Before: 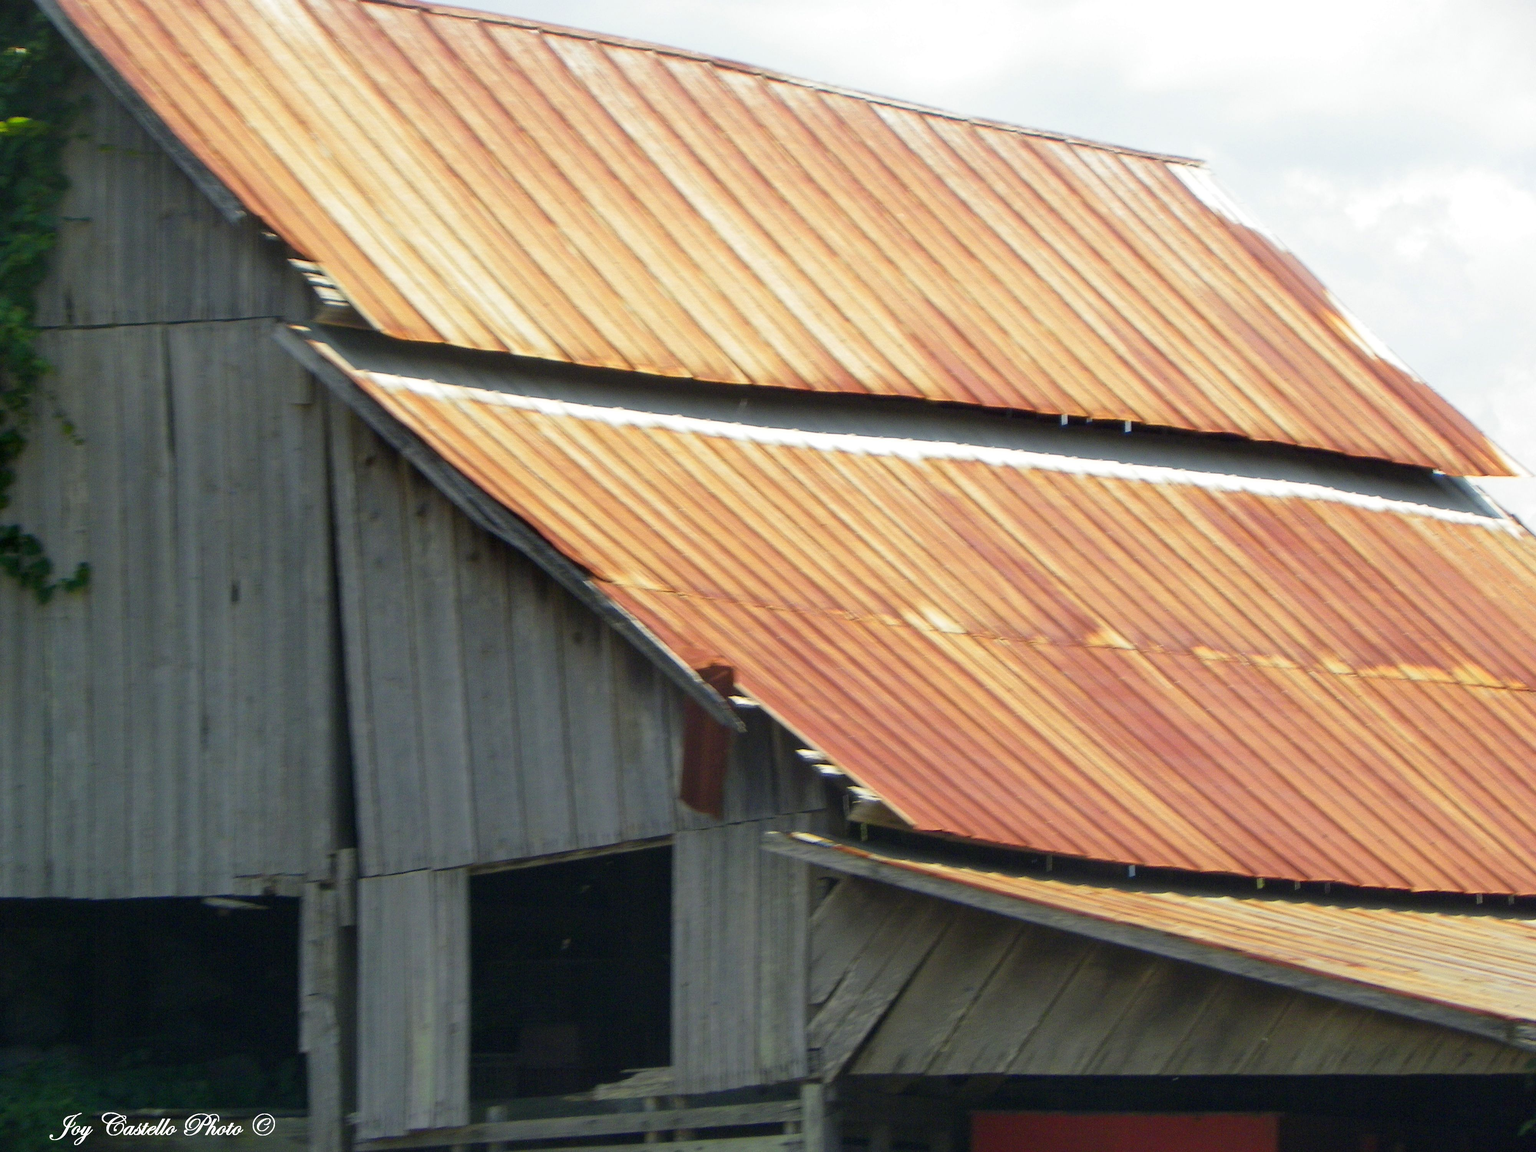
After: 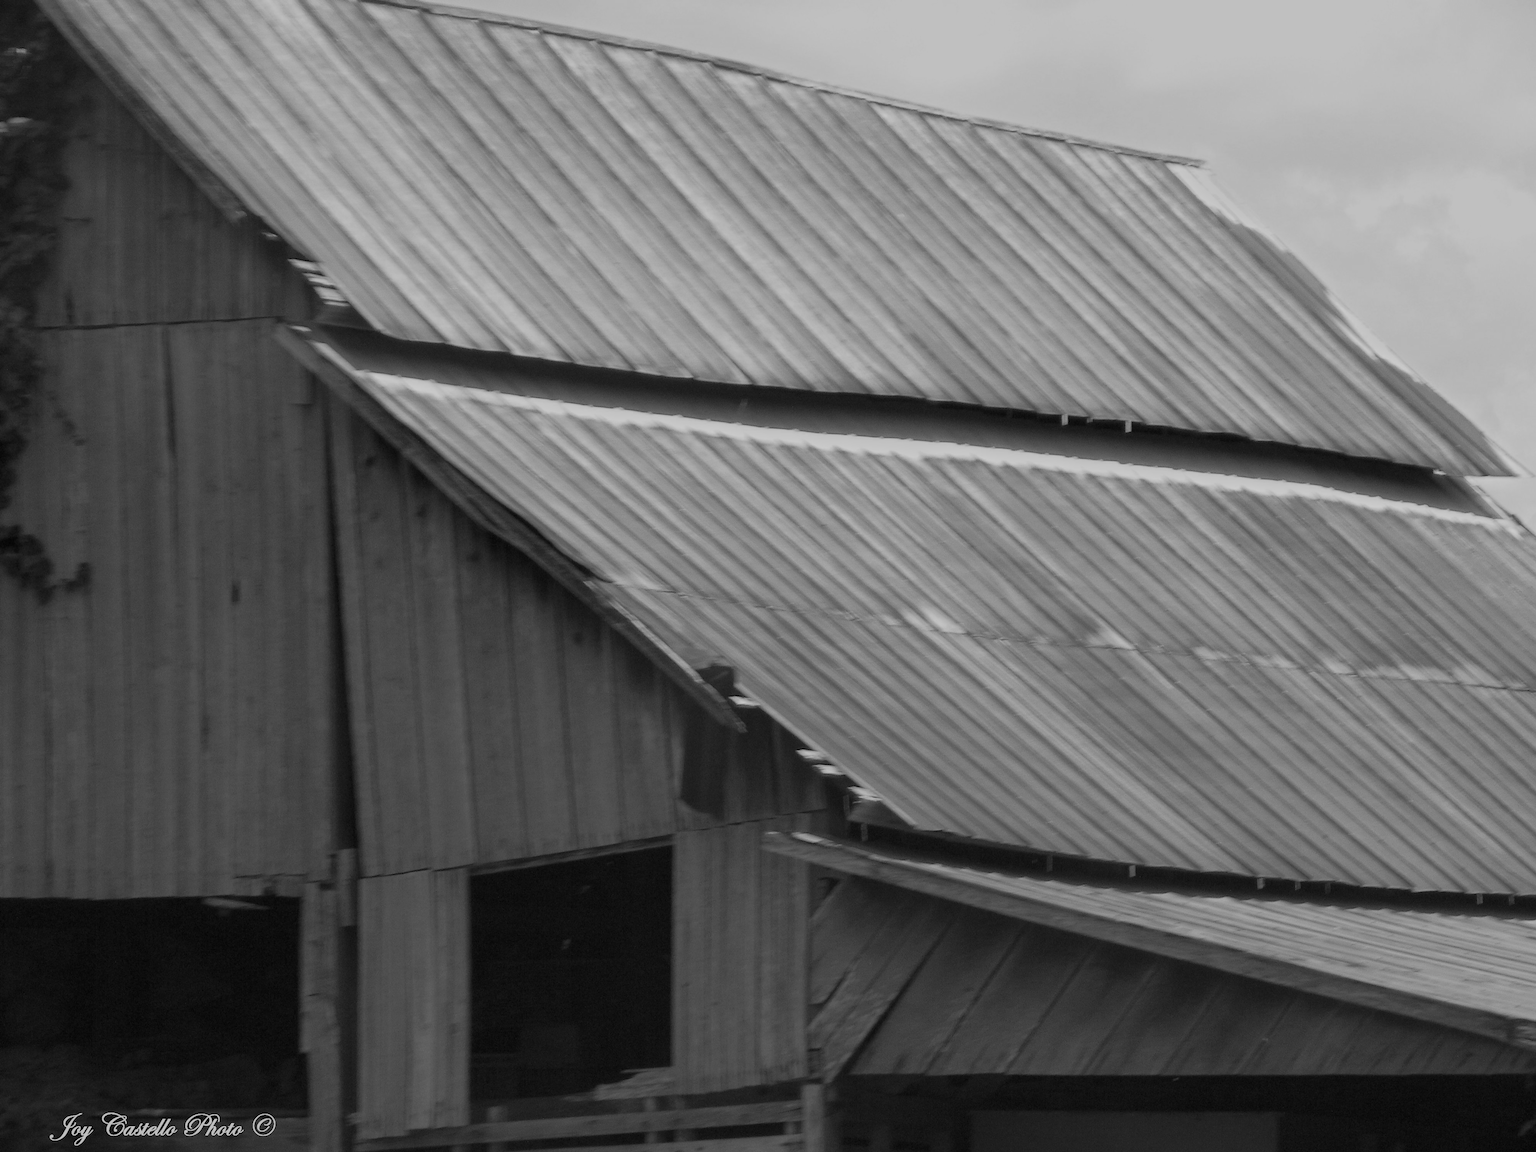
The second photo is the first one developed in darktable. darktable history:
color zones: curves: ch0 [(0.004, 0.388) (0.125, 0.392) (0.25, 0.404) (0.375, 0.5) (0.5, 0.5) (0.625, 0.5) (0.75, 0.5) (0.875, 0.5)]; ch1 [(0, 0.5) (0.125, 0.5) (0.25, 0.5) (0.375, 0.124) (0.524, 0.124) (0.645, 0.128) (0.789, 0.132) (0.914, 0.096) (0.998, 0.068)]
monochrome: a 79.32, b 81.83, size 1.1
